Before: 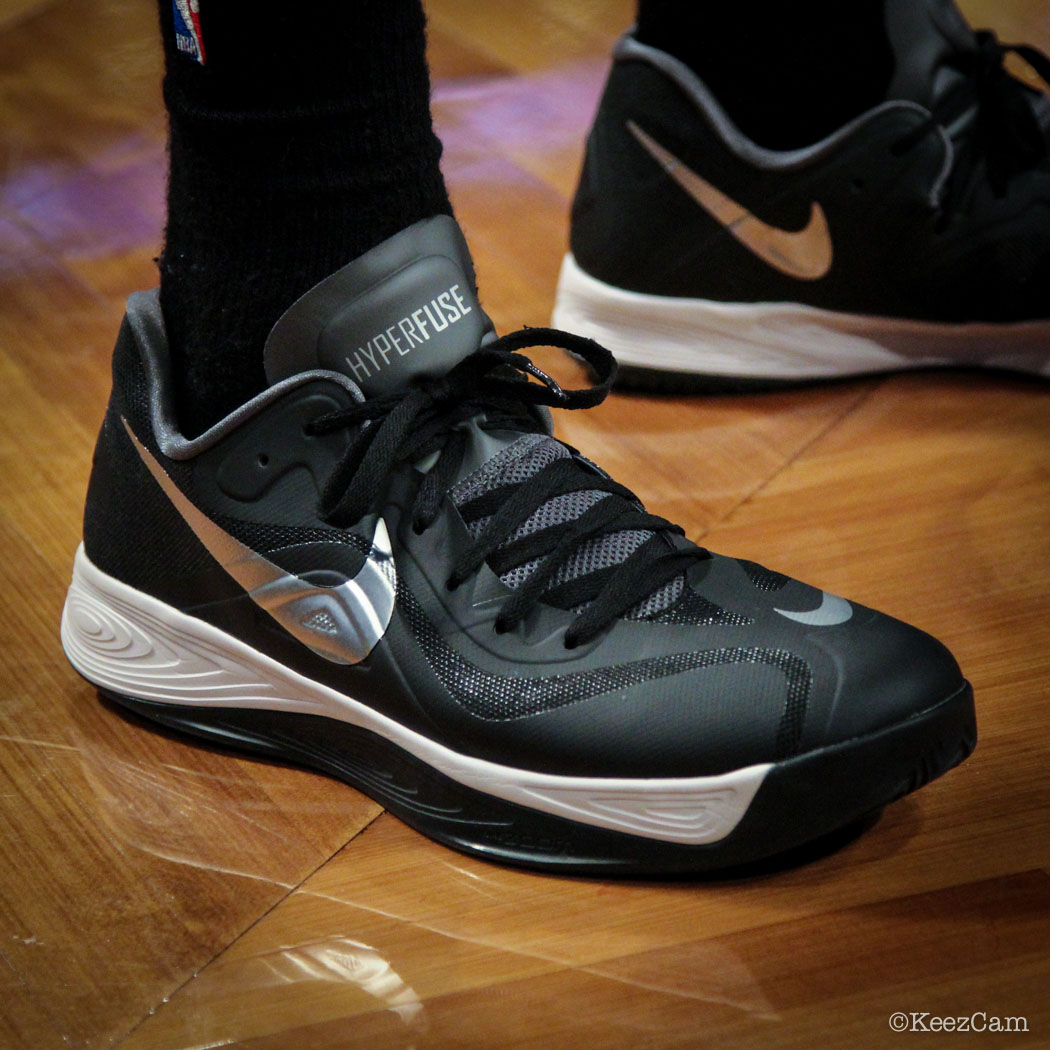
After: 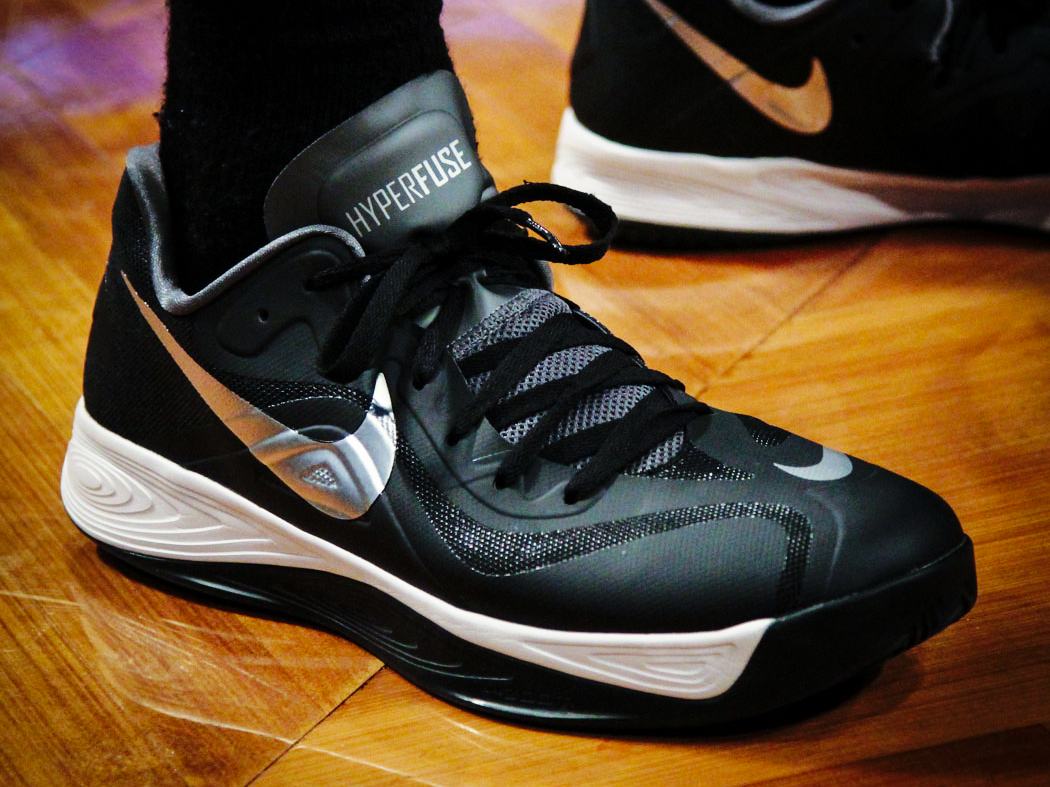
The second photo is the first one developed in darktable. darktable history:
base curve: curves: ch0 [(0, 0) (0.036, 0.025) (0.121, 0.166) (0.206, 0.329) (0.605, 0.79) (1, 1)], preserve colors none
white balance: red 1, blue 1
crop: top 13.819%, bottom 11.169%
